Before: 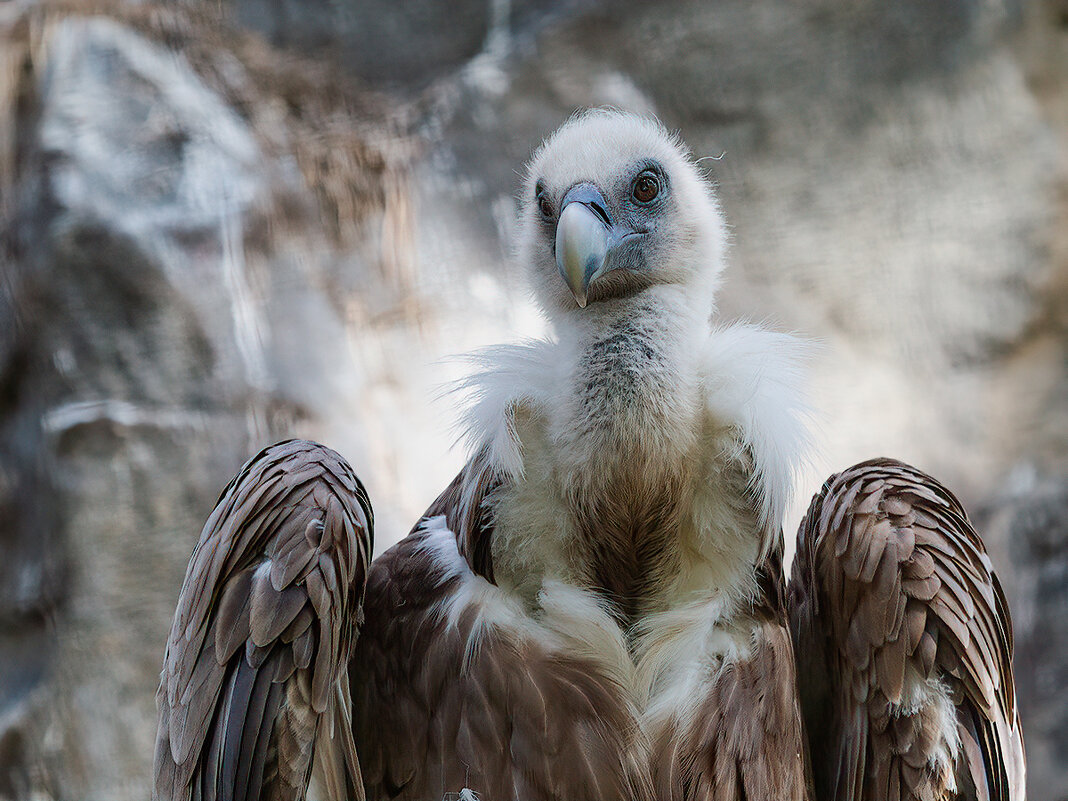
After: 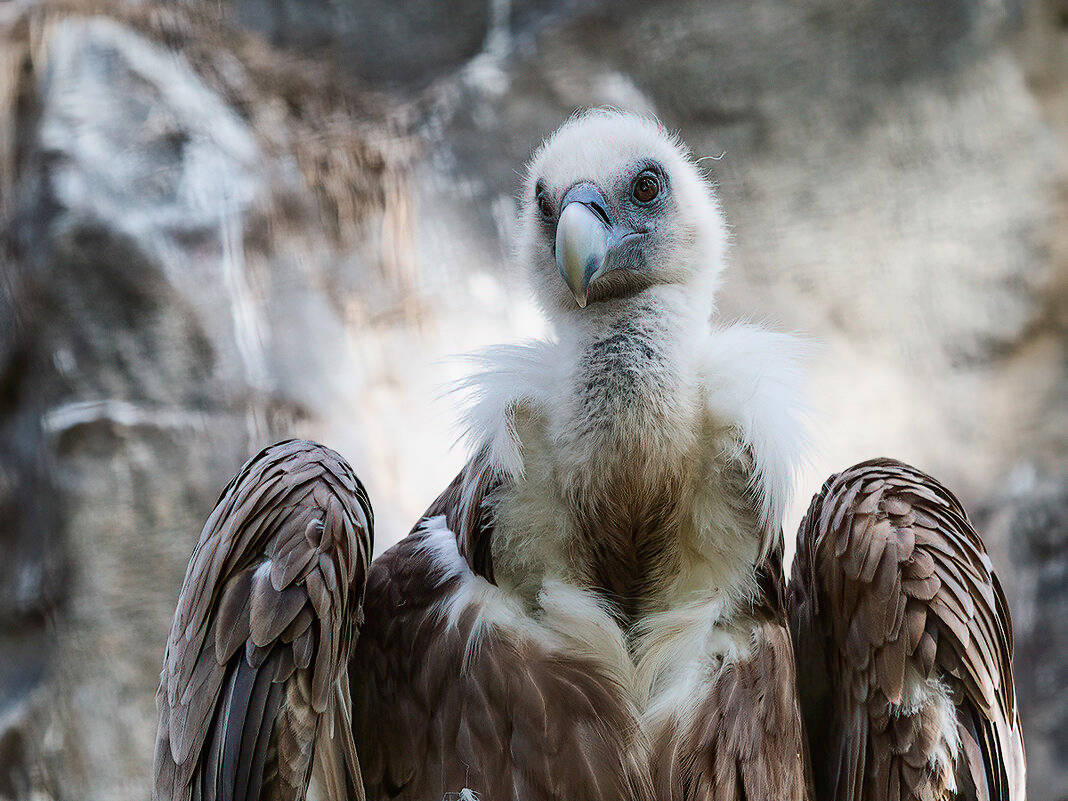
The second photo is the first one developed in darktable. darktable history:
contrast brightness saturation: contrast 0.148, brightness 0.041
